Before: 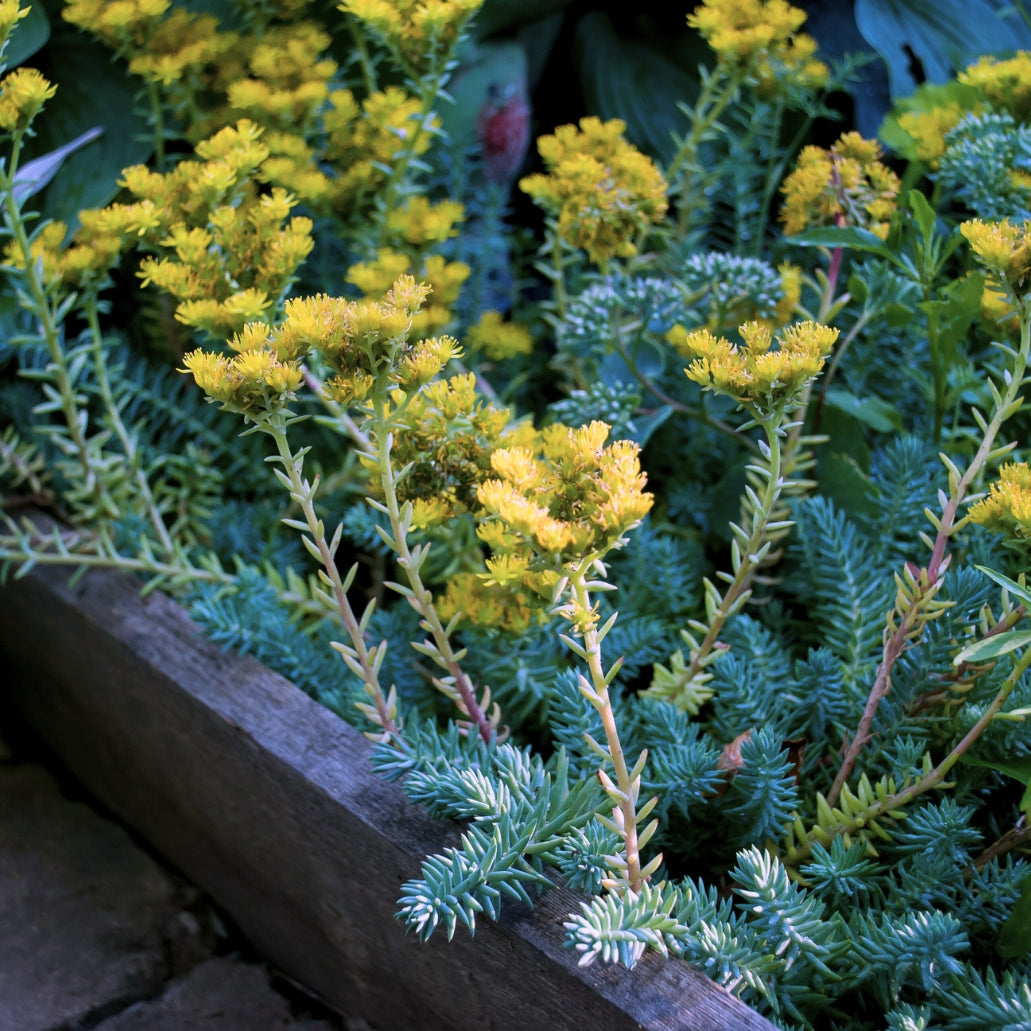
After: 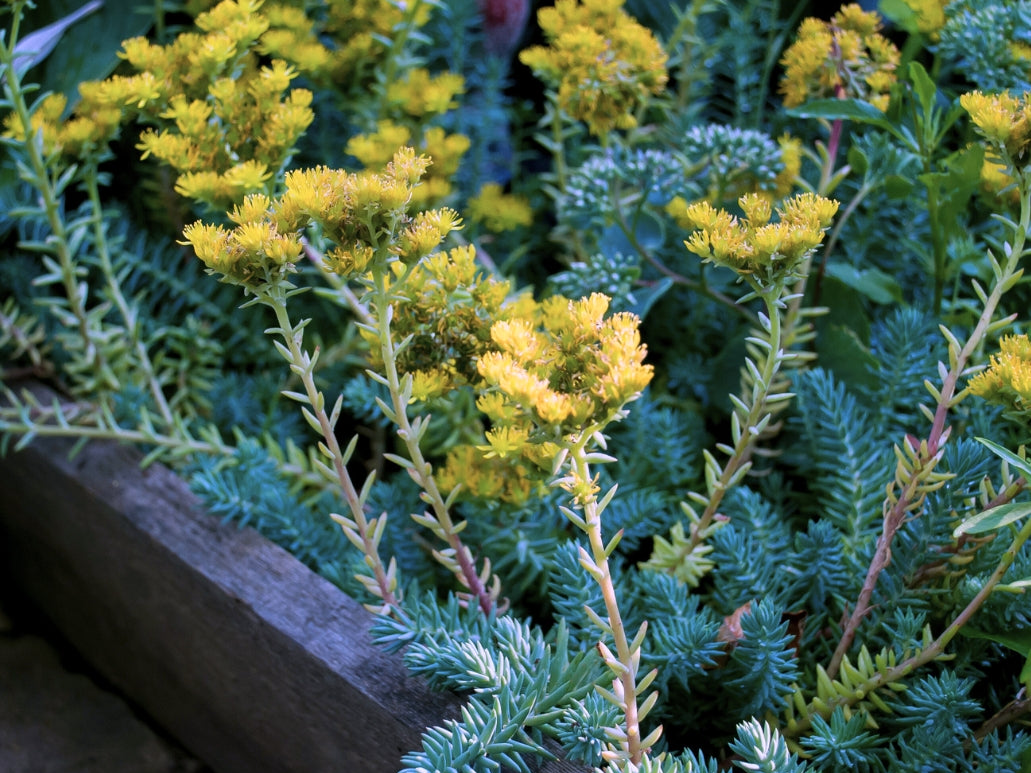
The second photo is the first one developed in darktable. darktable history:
crop and rotate: top 12.5%, bottom 12.5%
white balance: red 1.004, blue 1.024
